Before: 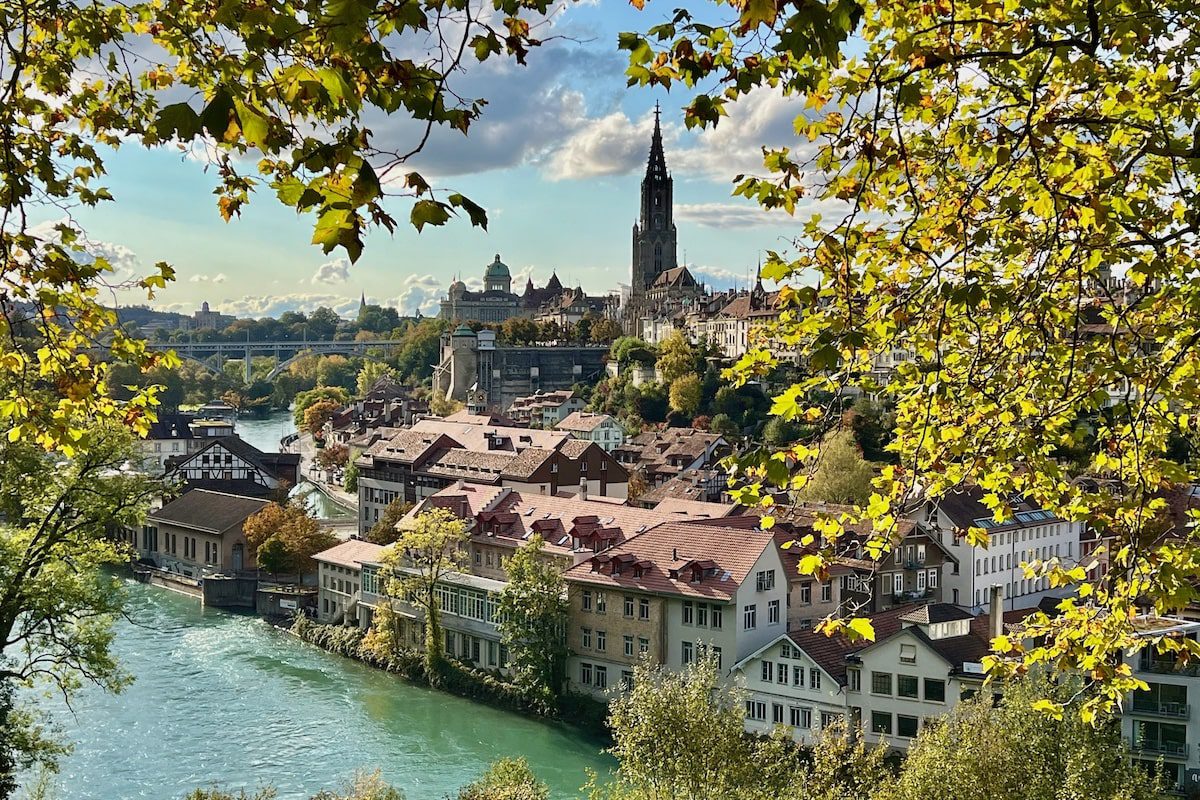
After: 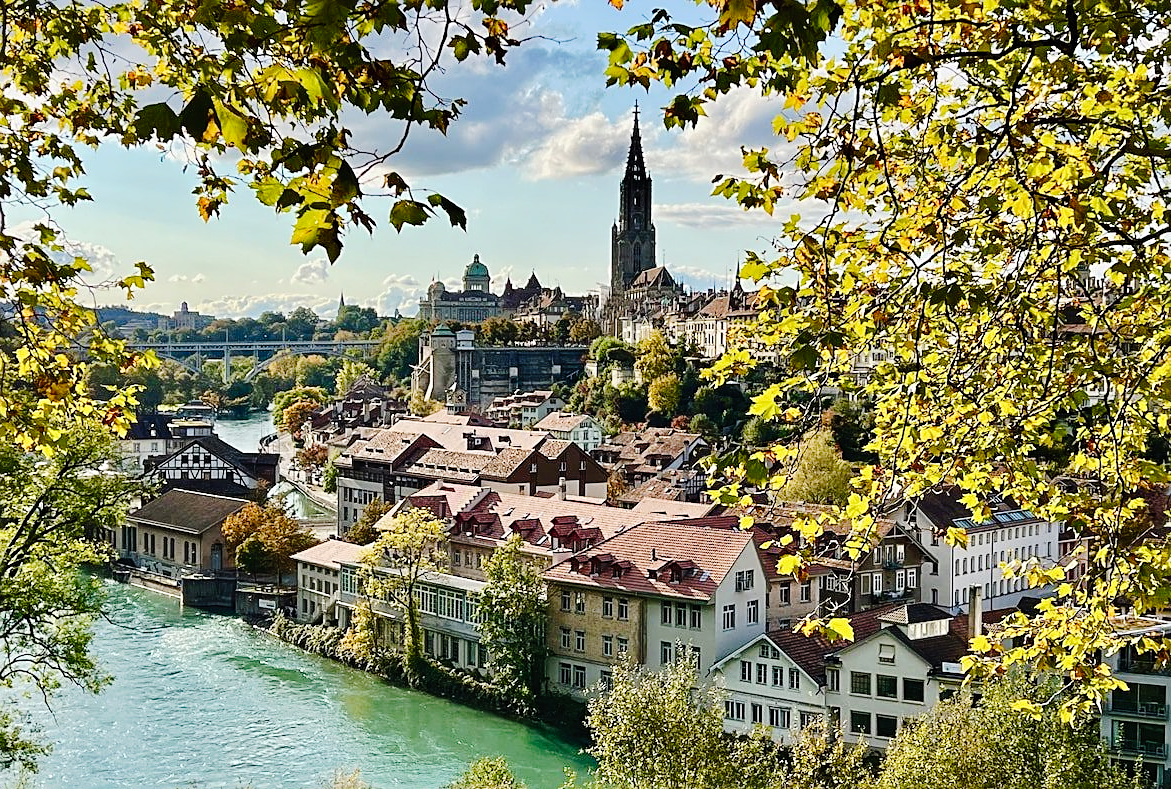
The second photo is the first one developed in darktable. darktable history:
crop and rotate: left 1.774%, right 0.633%, bottom 1.28%
sharpen: on, module defaults
tone curve: curves: ch0 [(0, 0) (0.003, 0.013) (0.011, 0.016) (0.025, 0.021) (0.044, 0.029) (0.069, 0.039) (0.1, 0.056) (0.136, 0.085) (0.177, 0.14) (0.224, 0.201) (0.277, 0.28) (0.335, 0.372) (0.399, 0.475) (0.468, 0.567) (0.543, 0.643) (0.623, 0.722) (0.709, 0.801) (0.801, 0.859) (0.898, 0.927) (1, 1)], preserve colors none
color correction: saturation 1.1
rgb levels: preserve colors max RGB
